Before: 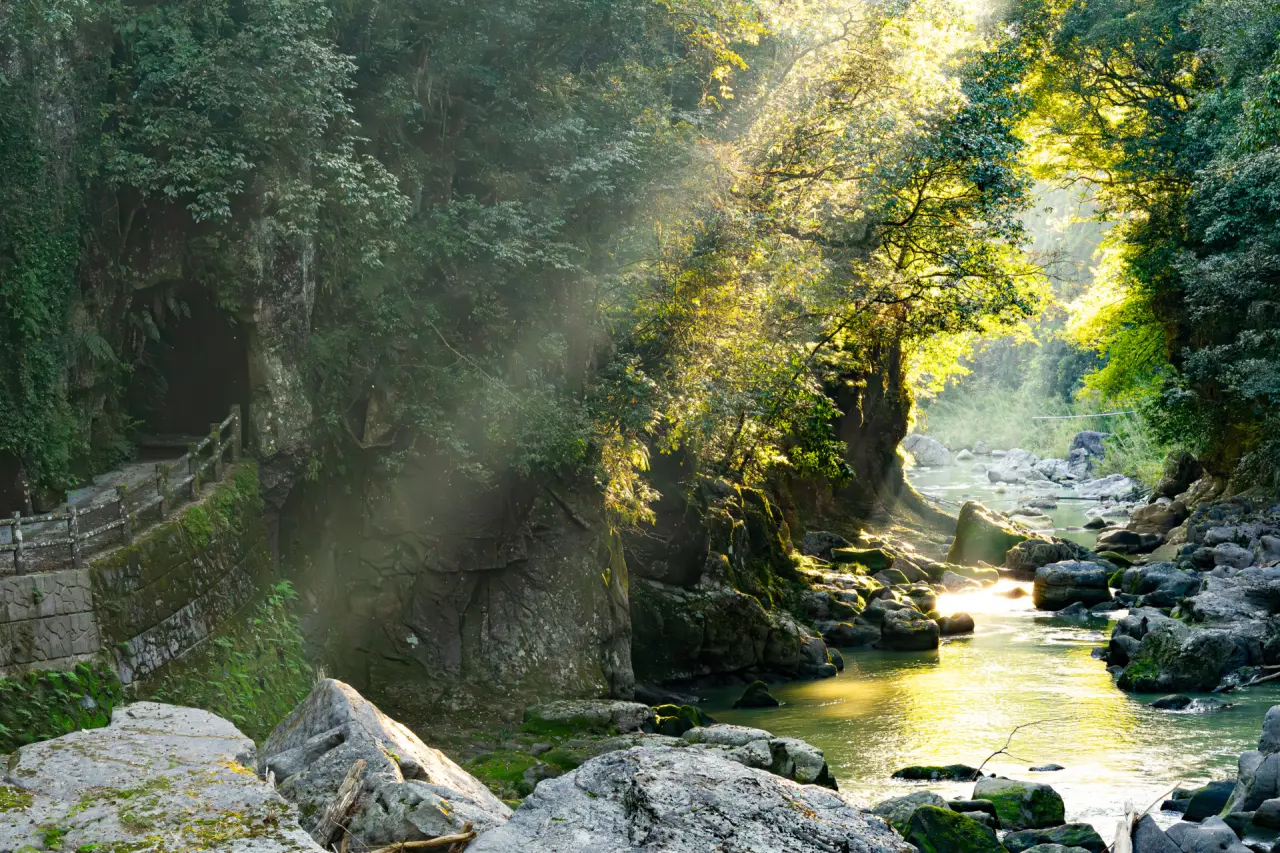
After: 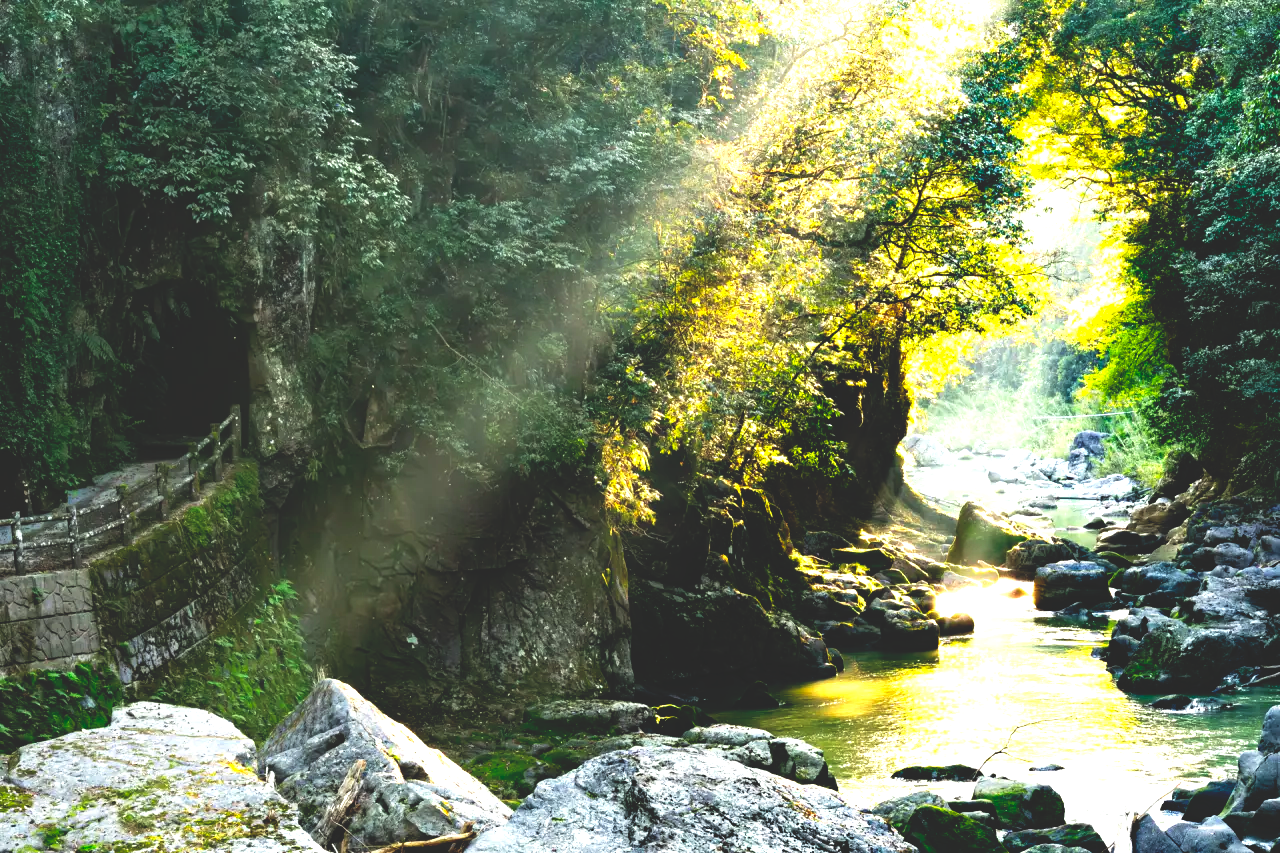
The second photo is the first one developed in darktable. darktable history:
exposure: black level correction -0.005, exposure 1.007 EV, compensate highlight preservation false
base curve: curves: ch0 [(0, 0.02) (0.083, 0.036) (1, 1)], preserve colors none
